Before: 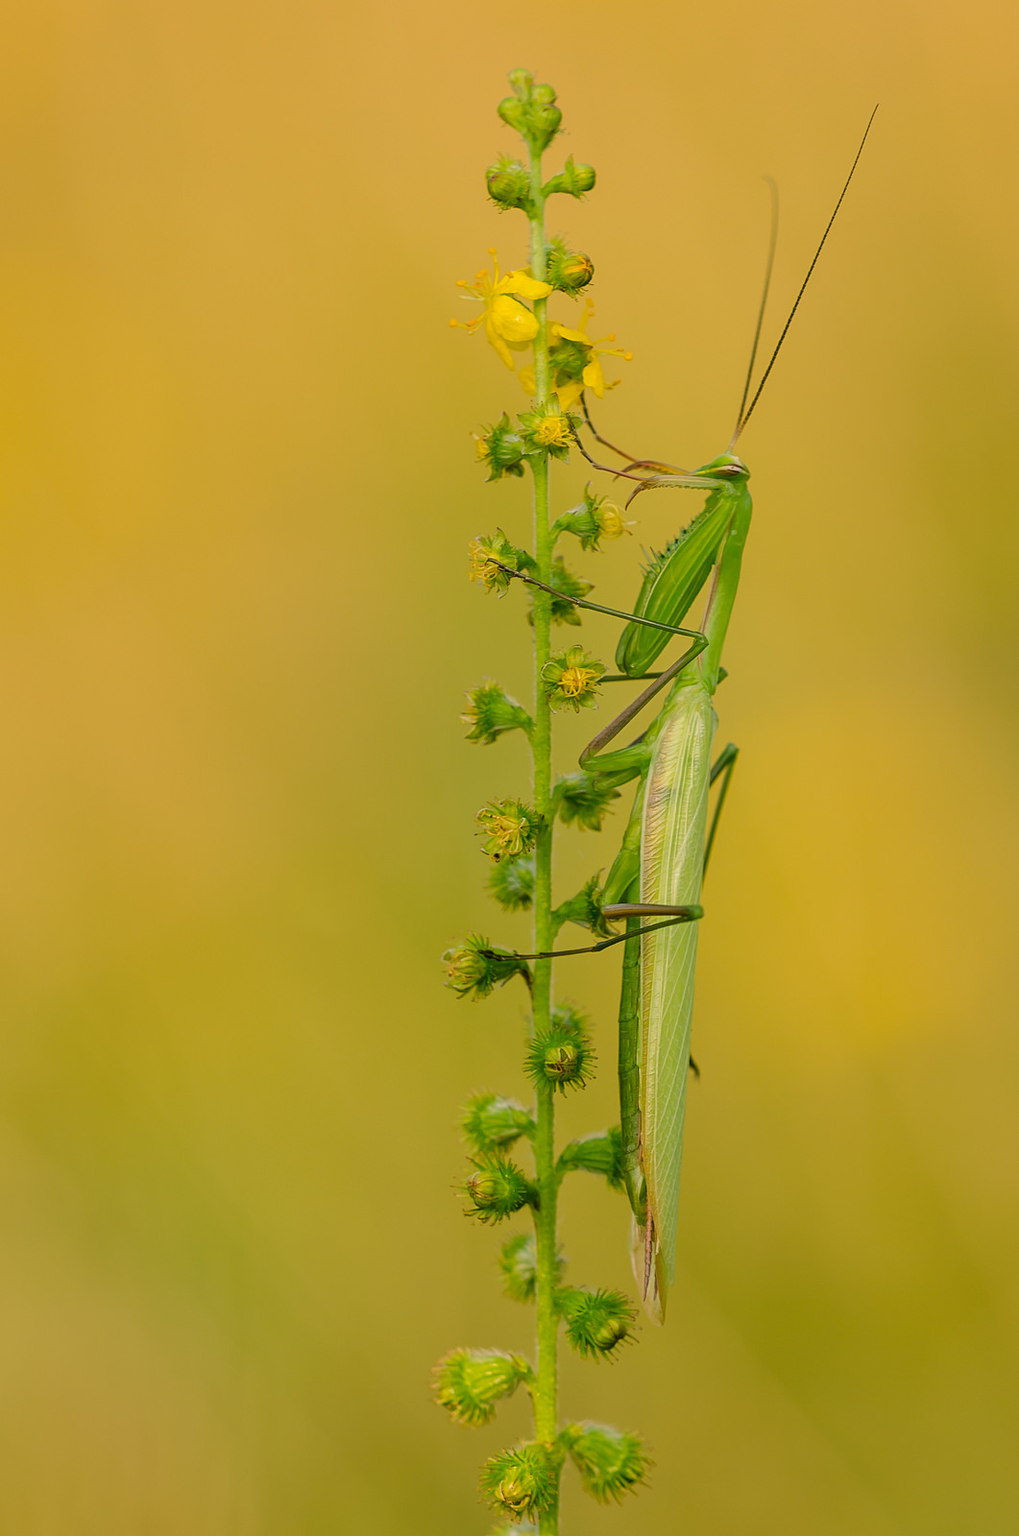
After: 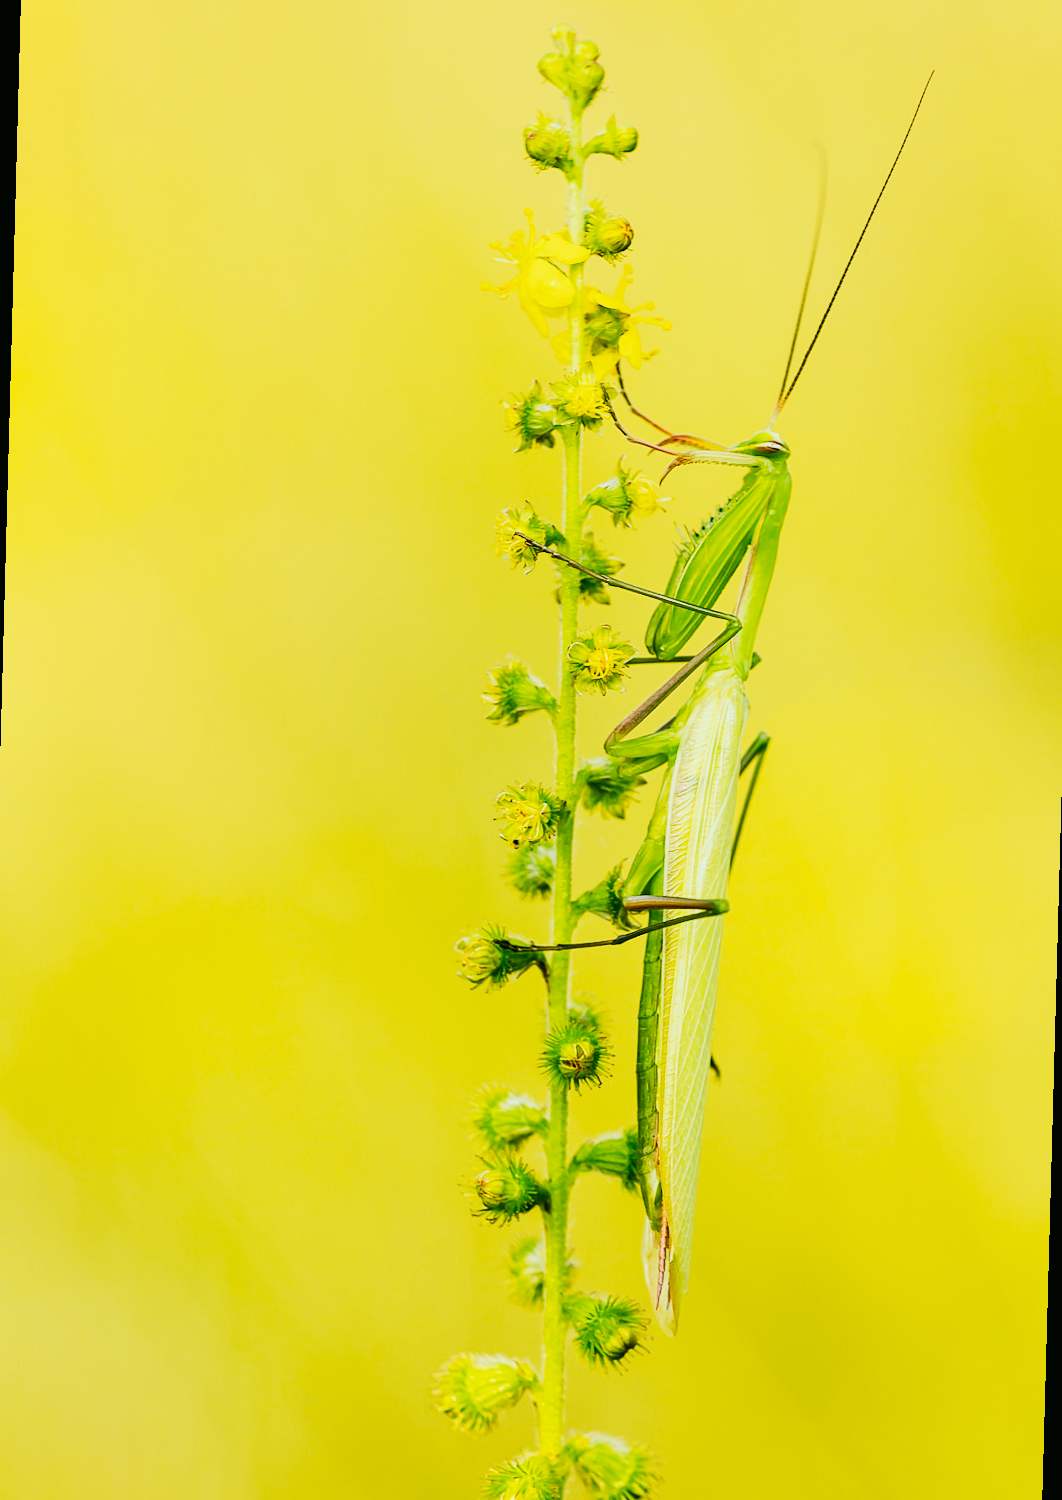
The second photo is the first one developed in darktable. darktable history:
rotate and perspective: rotation 1.57°, crop left 0.018, crop right 0.982, crop top 0.039, crop bottom 0.961
crop and rotate: left 0.126%
tone curve: curves: ch0 [(0, 0) (0.822, 0.825) (0.994, 0.955)]; ch1 [(0, 0) (0.226, 0.261) (0.383, 0.397) (0.46, 0.46) (0.498, 0.479) (0.524, 0.523) (0.578, 0.575) (1, 1)]; ch2 [(0, 0) (0.438, 0.456) (0.5, 0.498) (0.547, 0.515) (0.597, 0.58) (0.629, 0.603) (1, 1)], color space Lab, independent channels, preserve colors none
base curve: curves: ch0 [(0, 0) (0.007, 0.004) (0.027, 0.03) (0.046, 0.07) (0.207, 0.54) (0.442, 0.872) (0.673, 0.972) (1, 1)], preserve colors none
shadows and highlights: shadows 37.27, highlights -28.18, soften with gaussian
